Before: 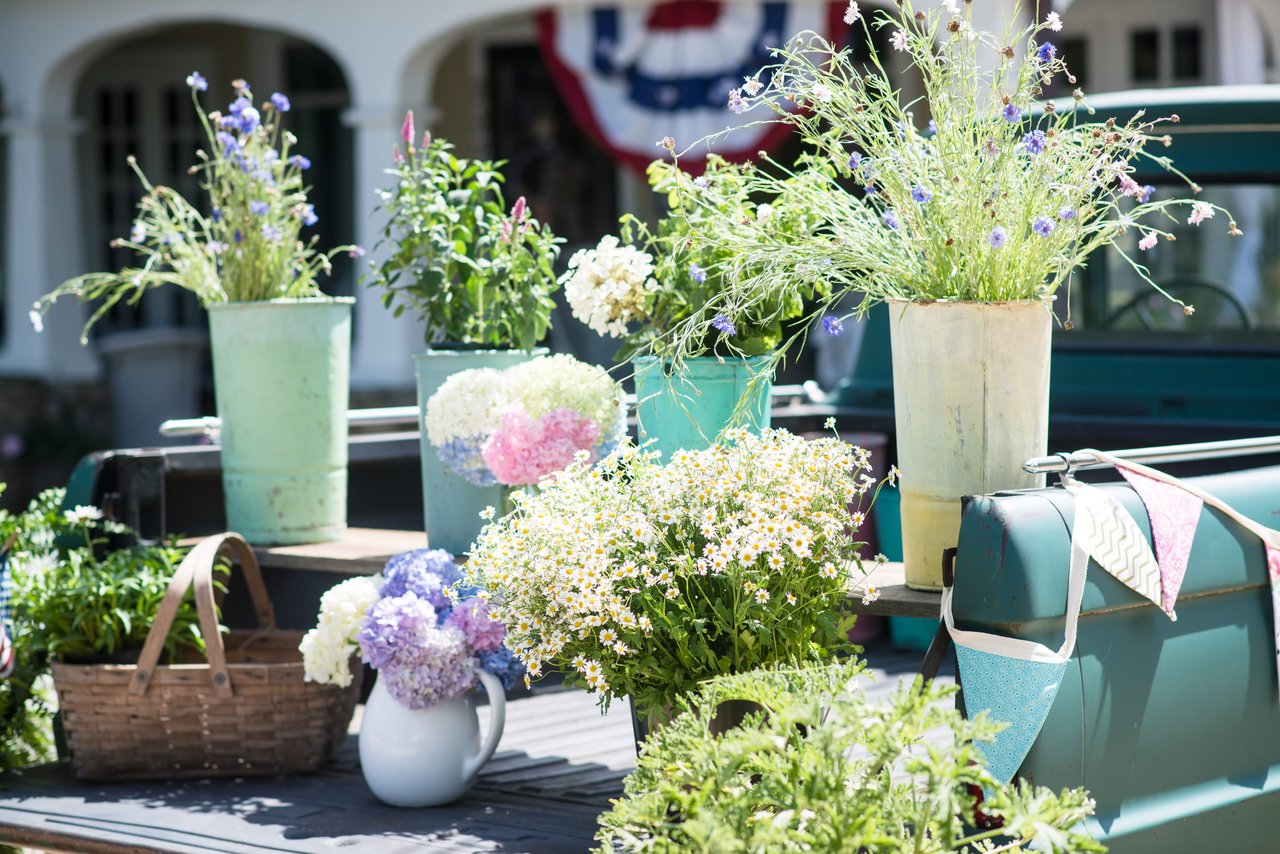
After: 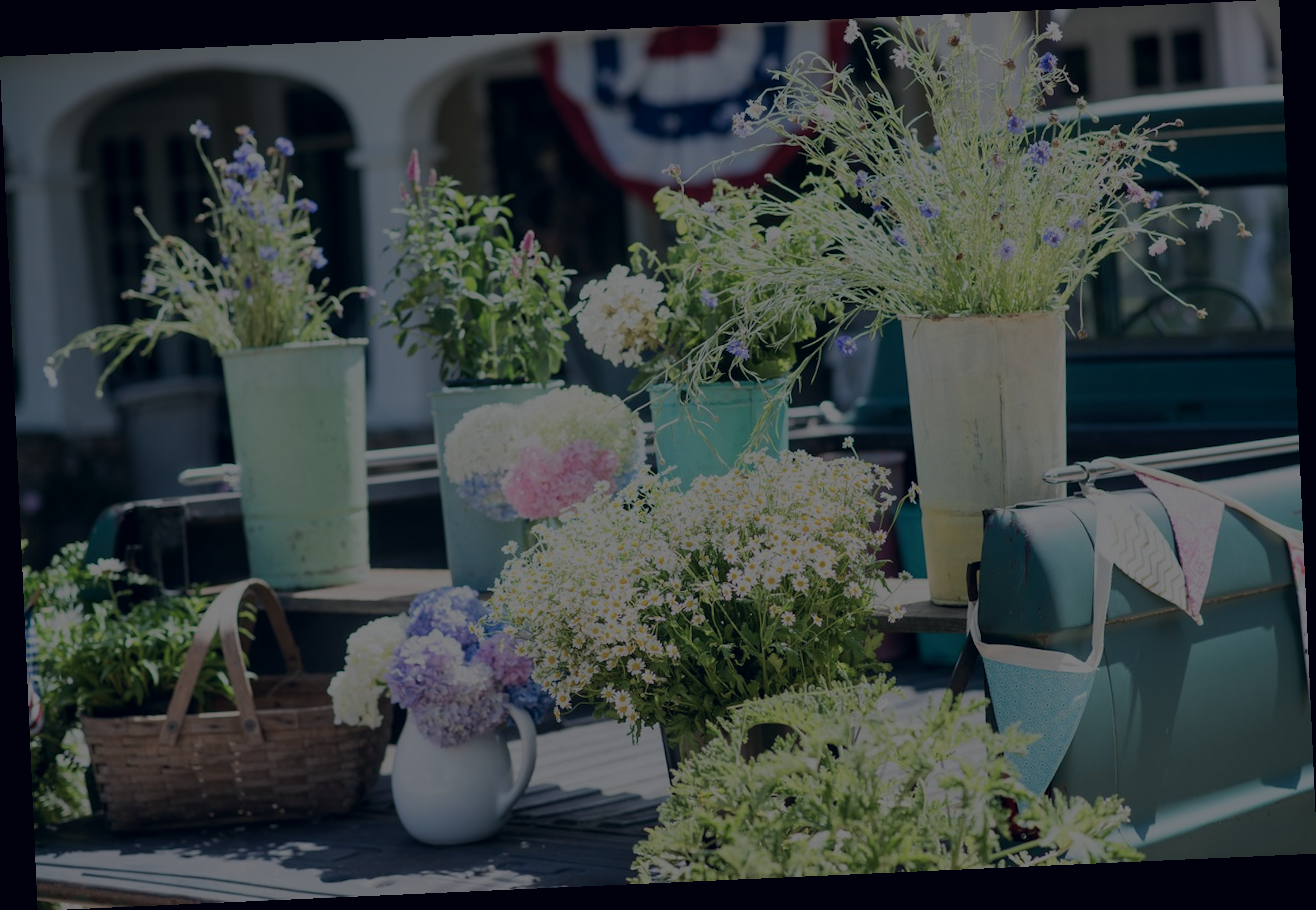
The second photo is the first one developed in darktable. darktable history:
rotate and perspective: rotation -2.56°, automatic cropping off
contrast equalizer: octaves 7, y [[0.6 ×6], [0.55 ×6], [0 ×6], [0 ×6], [0 ×6]], mix 0.15
color balance rgb: perceptual brilliance grading › global brilliance -48.39%
color correction: highlights a* 0.207, highlights b* 2.7, shadows a* -0.874, shadows b* -4.78
